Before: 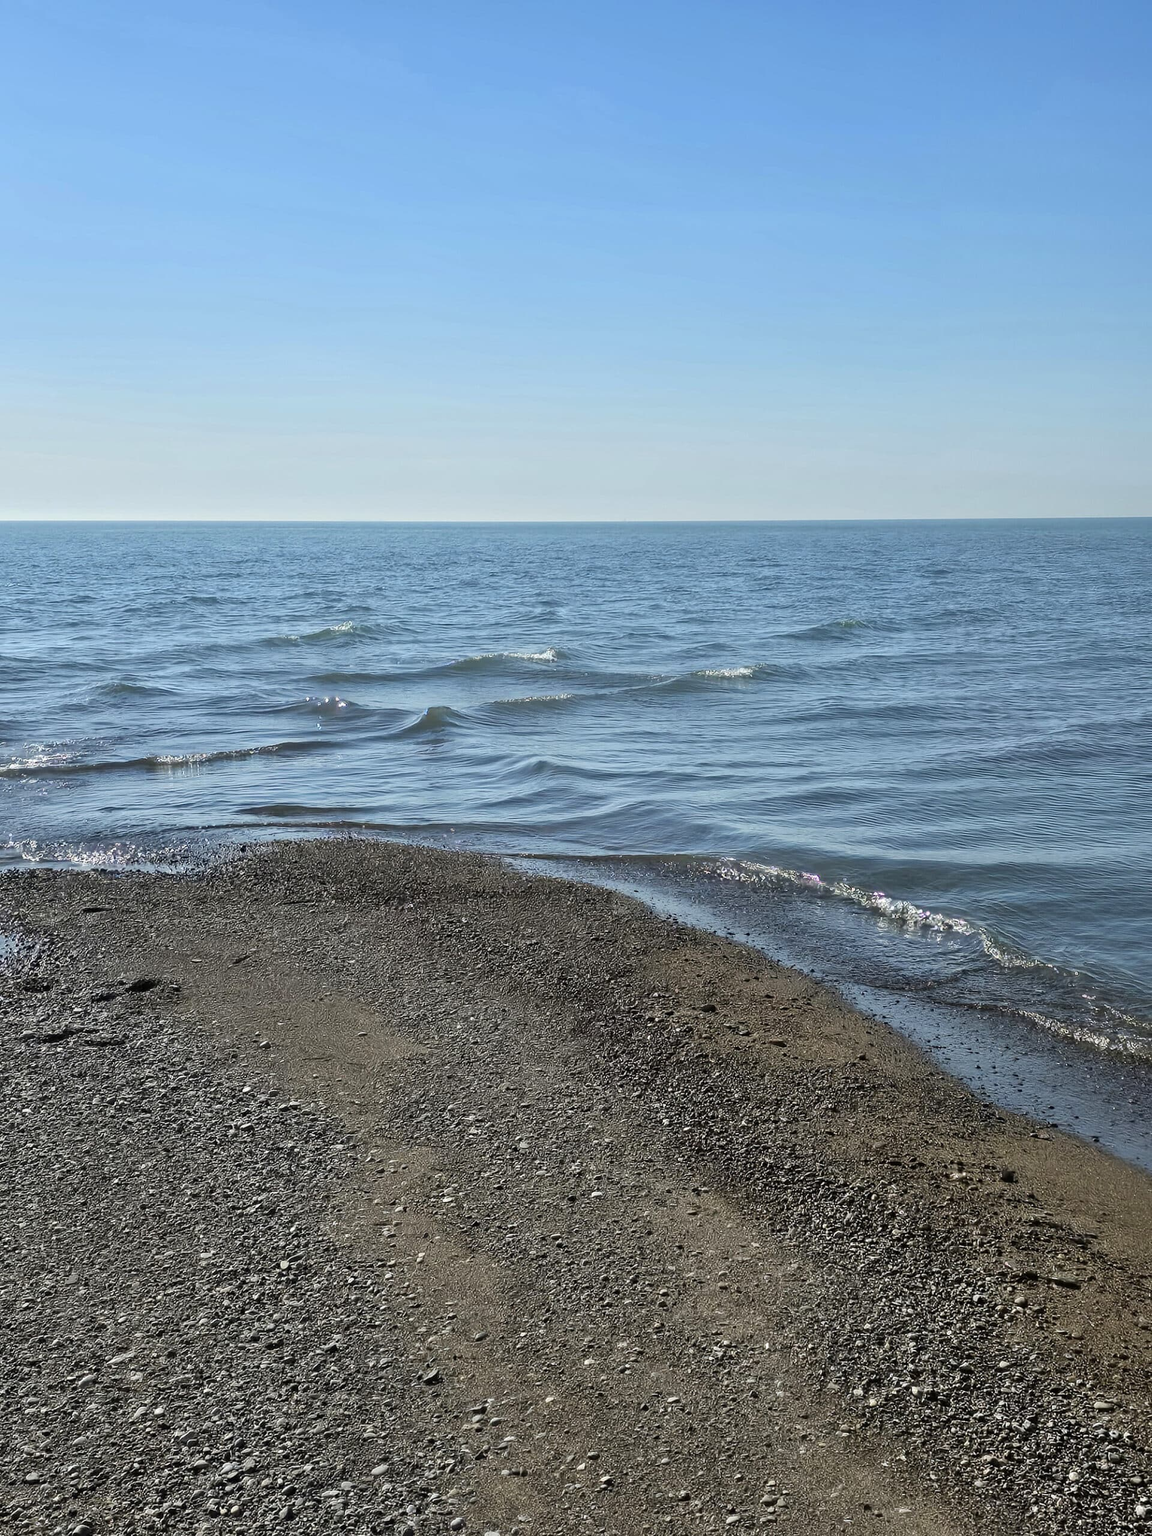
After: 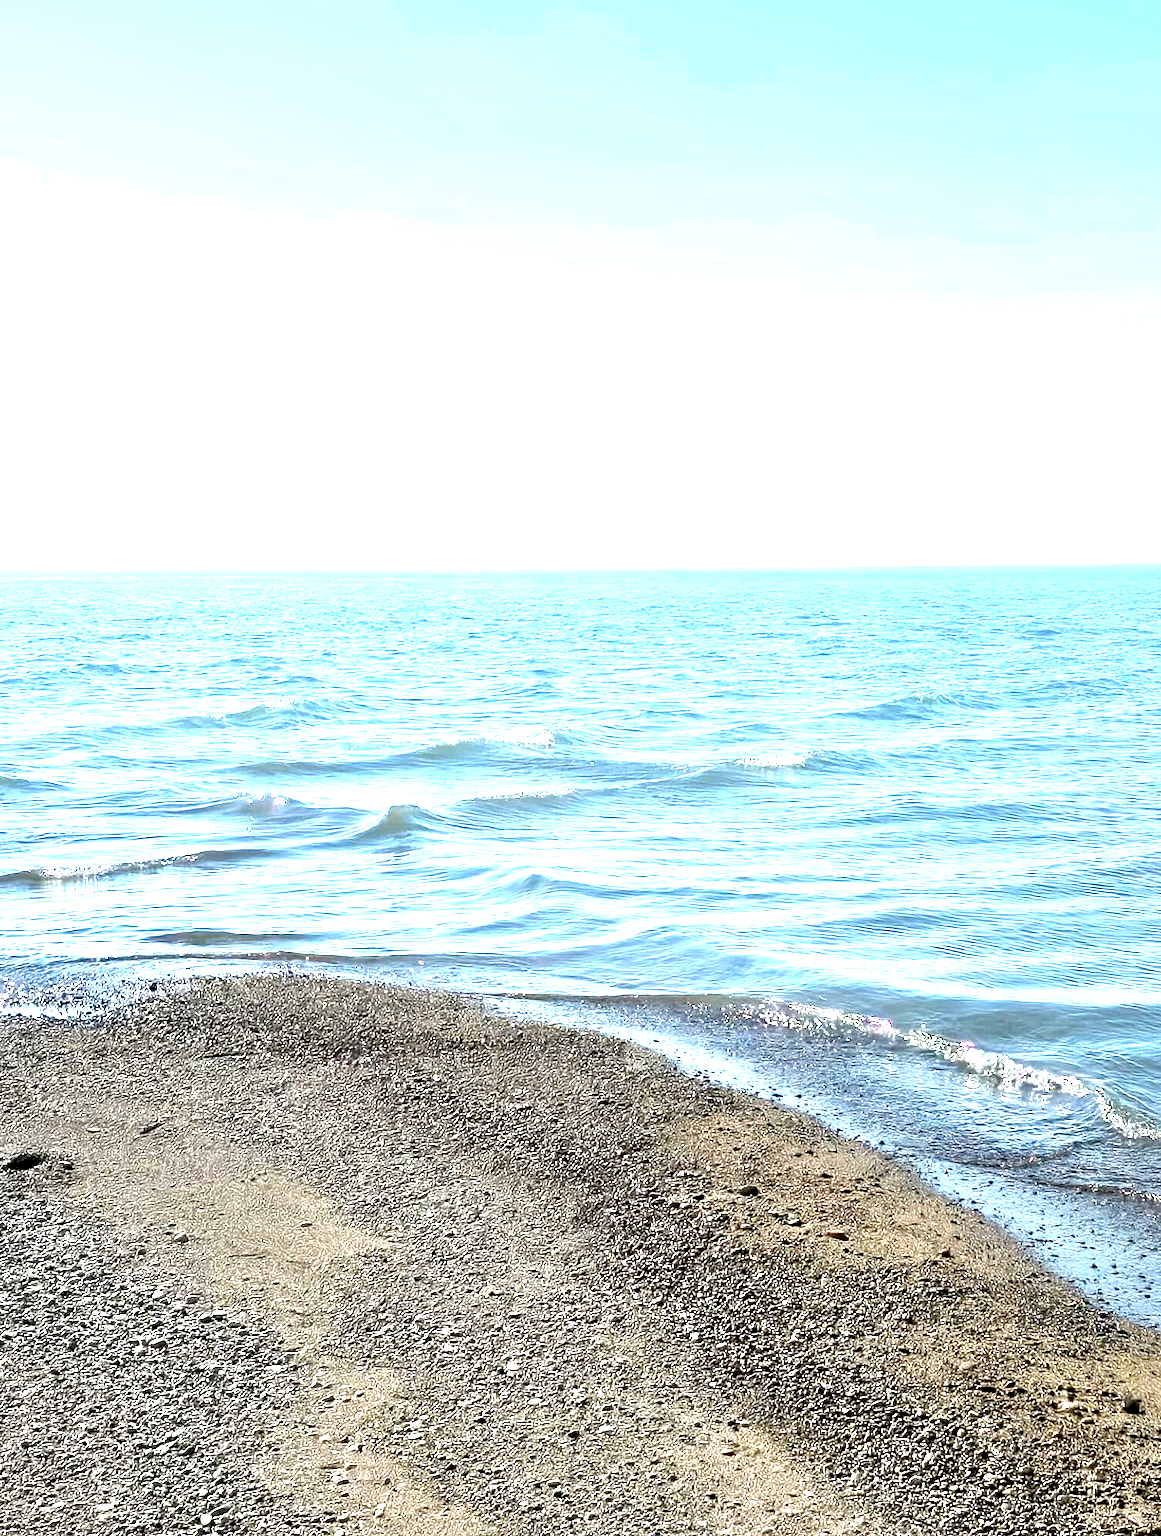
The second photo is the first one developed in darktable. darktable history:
exposure: black level correction 0.005, exposure 2.084 EV, compensate highlight preservation false
crop and rotate: left 10.77%, top 5.1%, right 10.41%, bottom 16.76%
